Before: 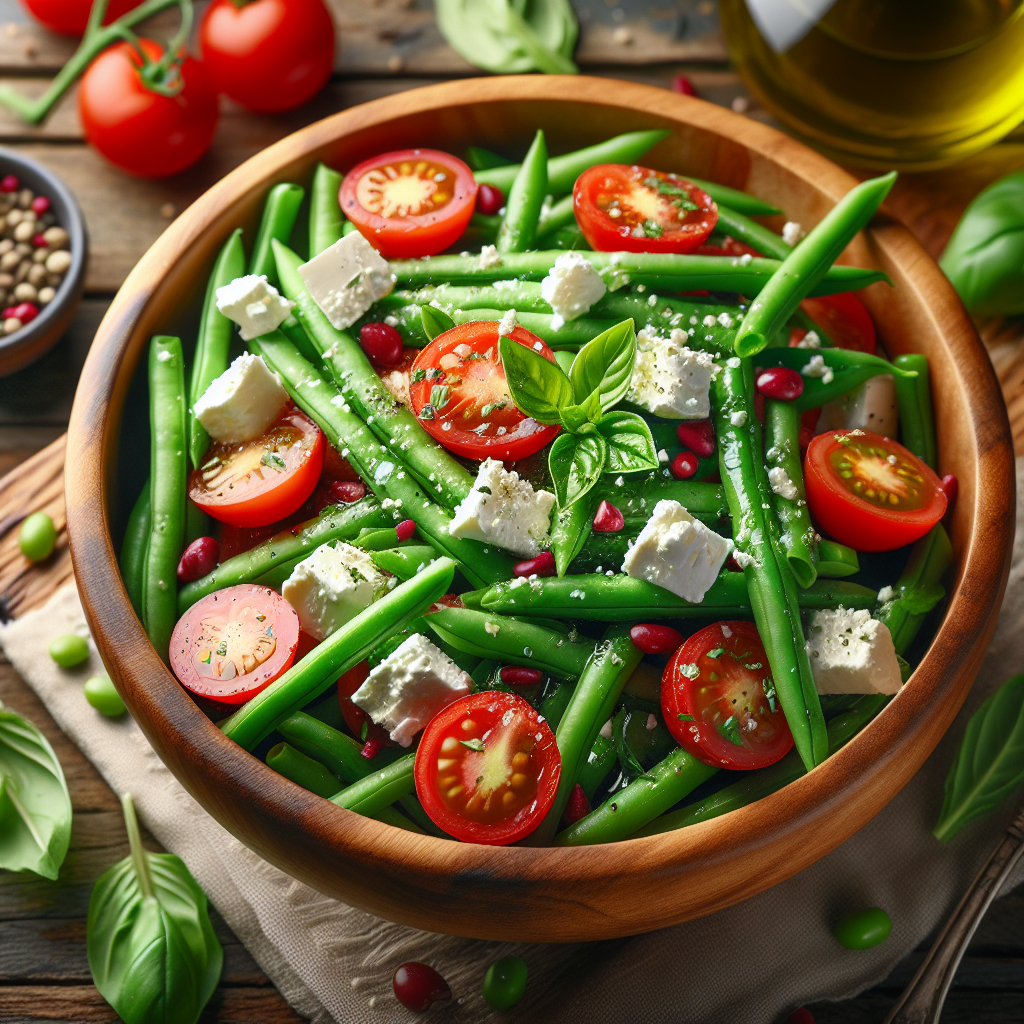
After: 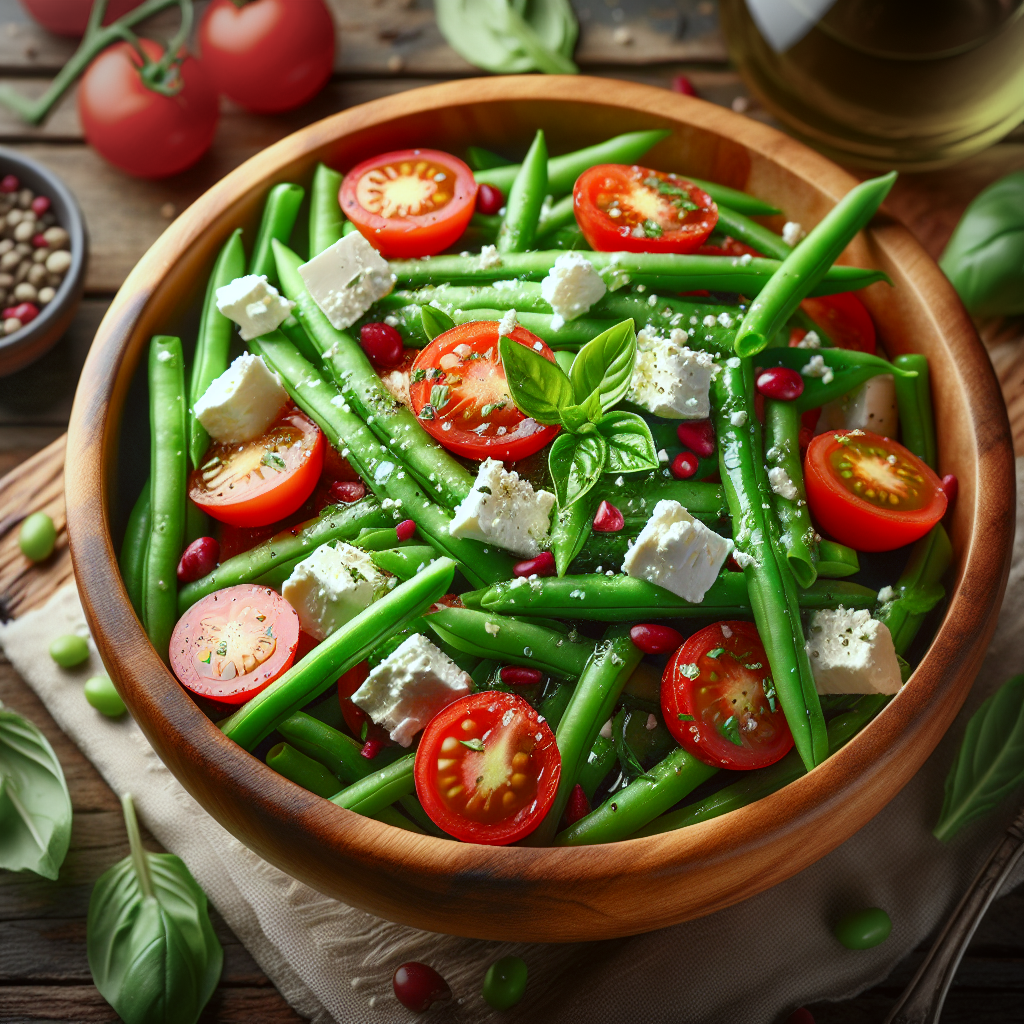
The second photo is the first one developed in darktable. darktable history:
vignetting: fall-off radius 60.92%
color correction: highlights a* -4.98, highlights b* -3.76, shadows a* 3.83, shadows b* 4.08
